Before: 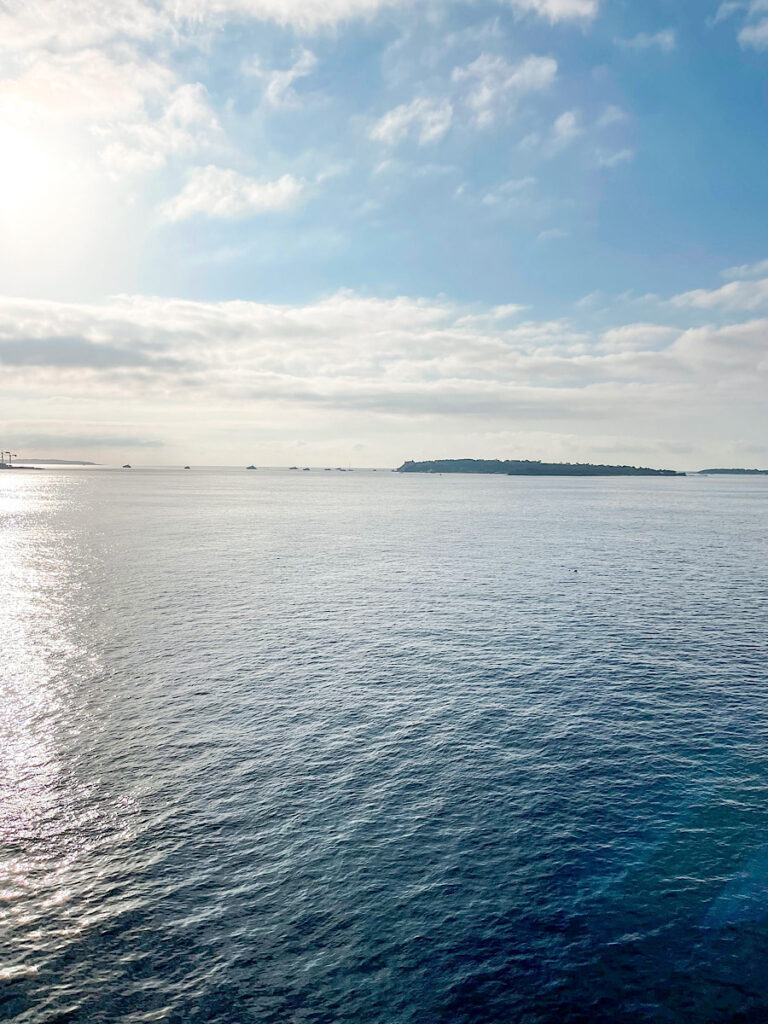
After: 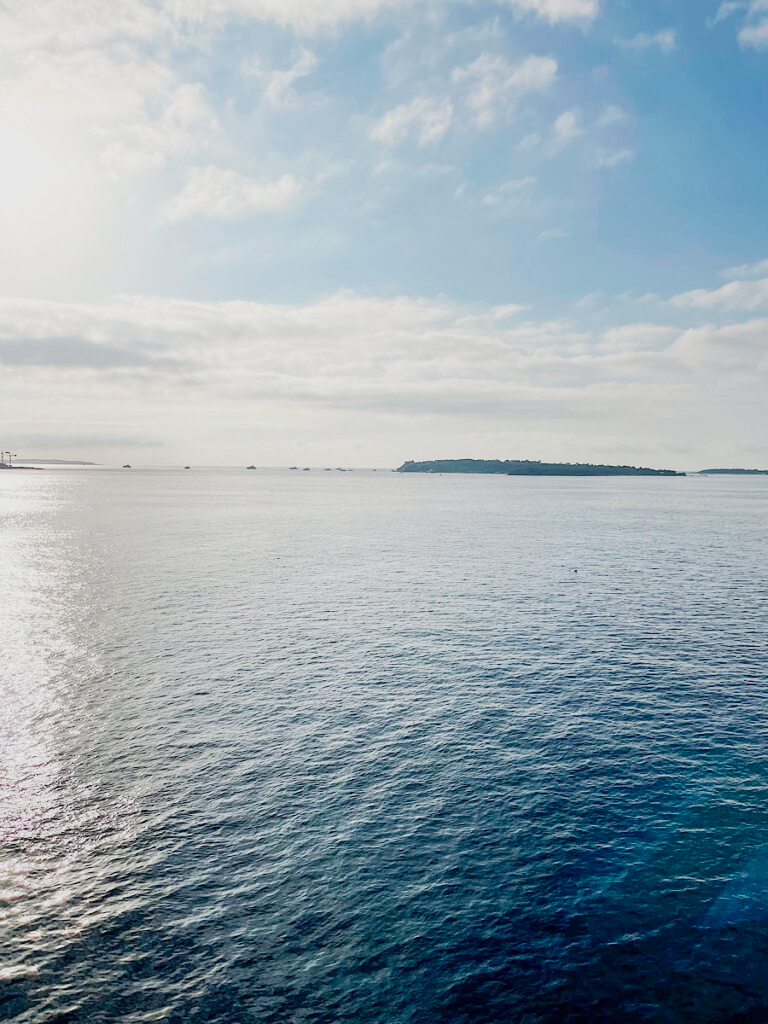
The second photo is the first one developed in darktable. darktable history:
tone curve: curves: ch0 [(0, 0) (0.091, 0.066) (0.184, 0.16) (0.491, 0.519) (0.748, 0.765) (1, 0.919)]; ch1 [(0, 0) (0.179, 0.173) (0.322, 0.32) (0.424, 0.424) (0.502, 0.504) (0.56, 0.578) (0.631, 0.675) (0.777, 0.806) (1, 1)]; ch2 [(0, 0) (0.434, 0.447) (0.483, 0.487) (0.547, 0.573) (0.676, 0.673) (1, 1)], preserve colors none
